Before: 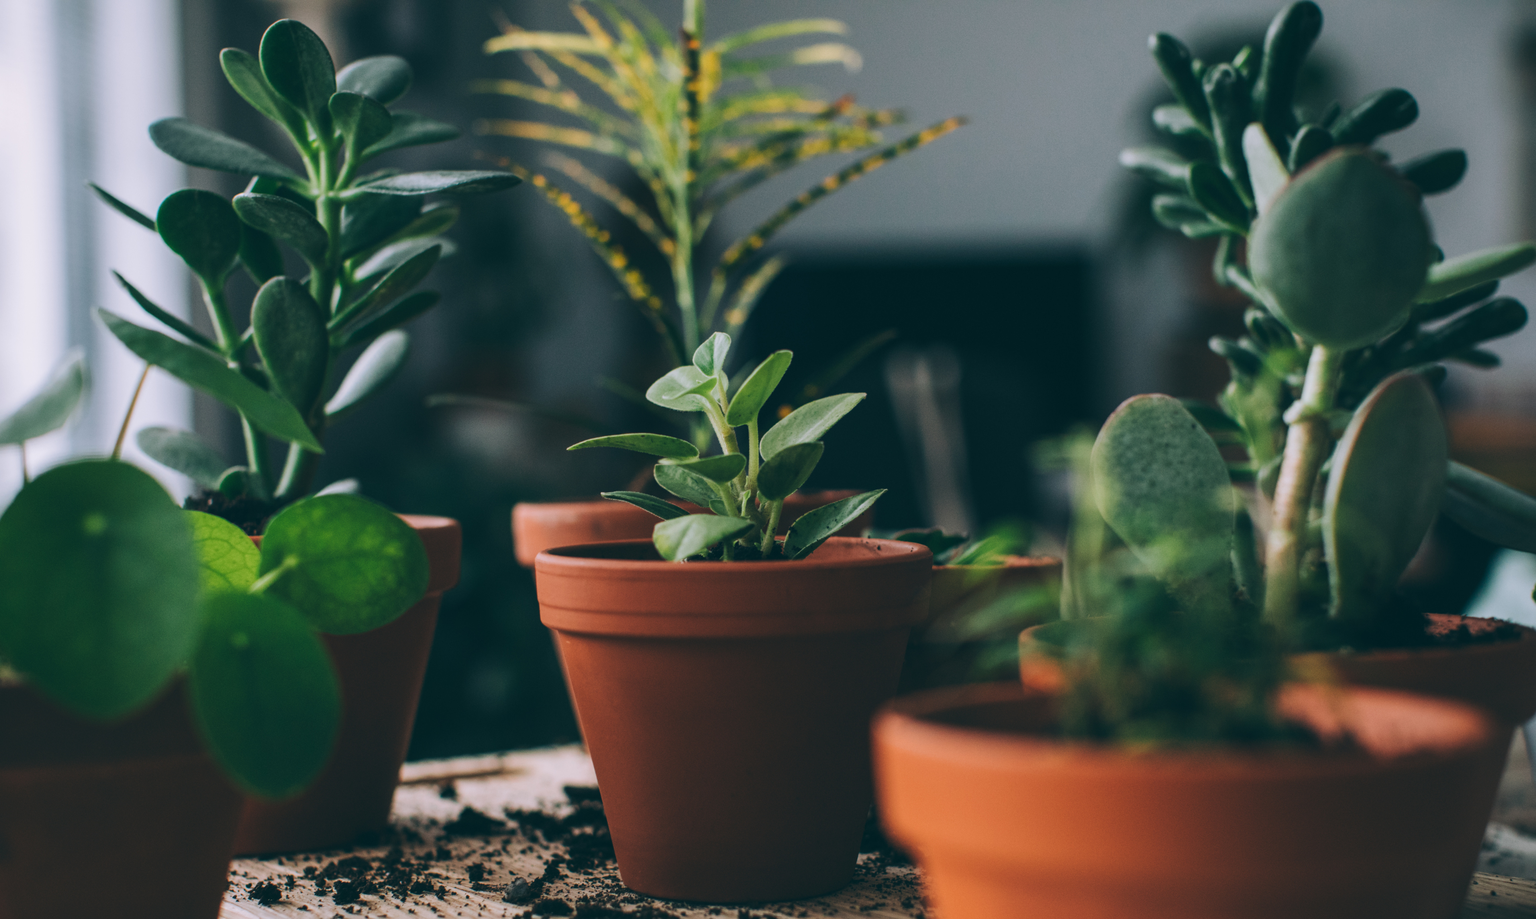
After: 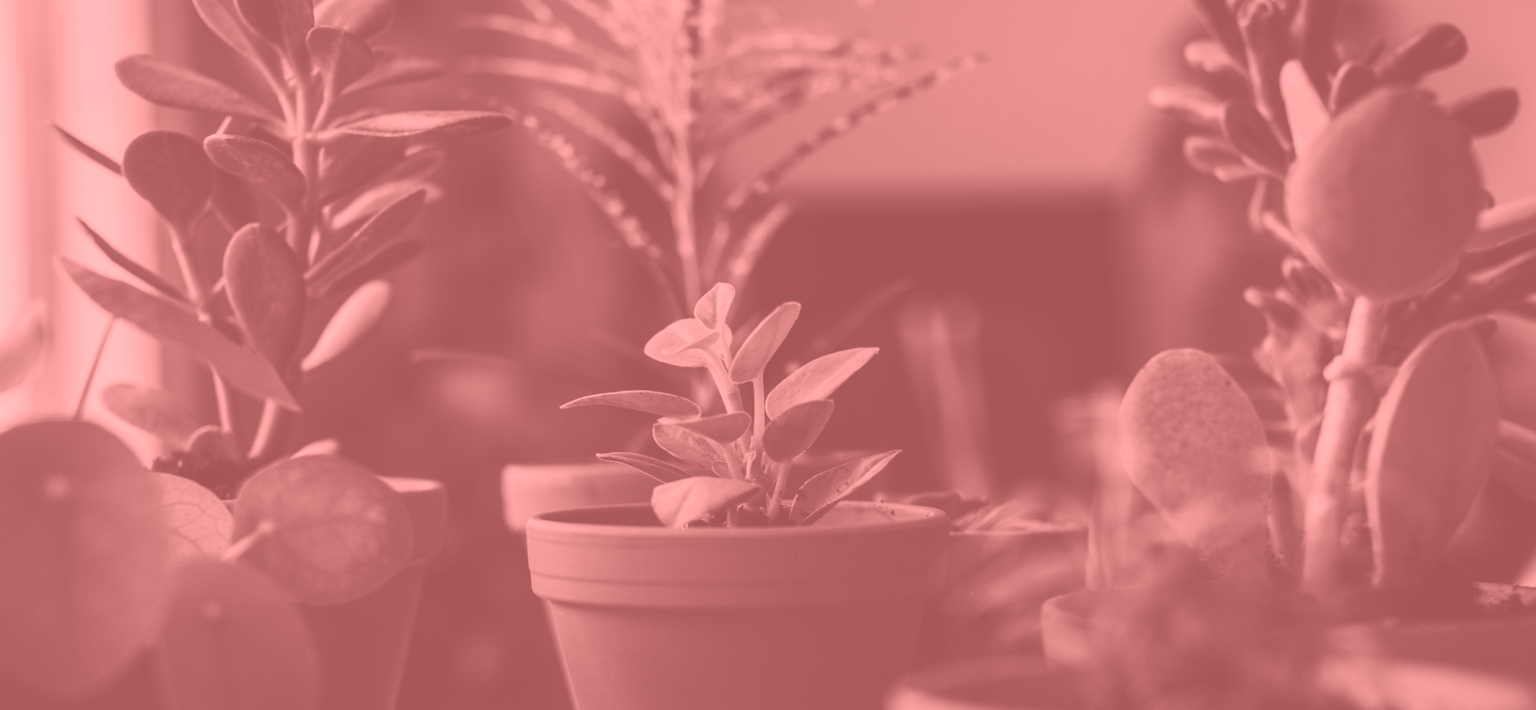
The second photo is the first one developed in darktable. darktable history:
crop: left 2.737%, top 7.287%, right 3.421%, bottom 20.179%
white balance: red 1.08, blue 0.791
colorize: saturation 51%, source mix 50.67%, lightness 50.67%
